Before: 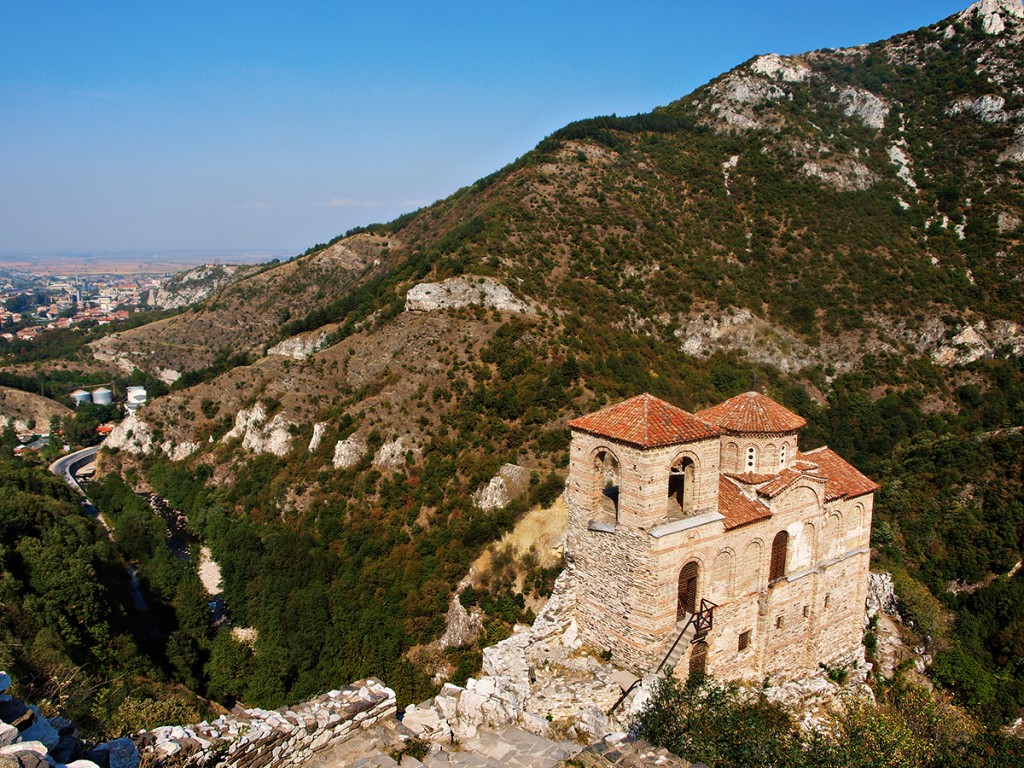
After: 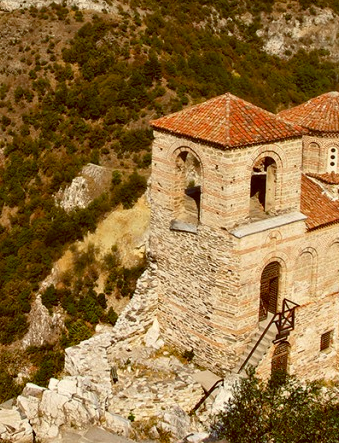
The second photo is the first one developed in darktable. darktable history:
crop: left 40.878%, top 39.176%, right 25.993%, bottom 3.081%
color balance: lift [1.001, 1.007, 1, 0.993], gamma [1.023, 1.026, 1.01, 0.974], gain [0.964, 1.059, 1.073, 0.927]
